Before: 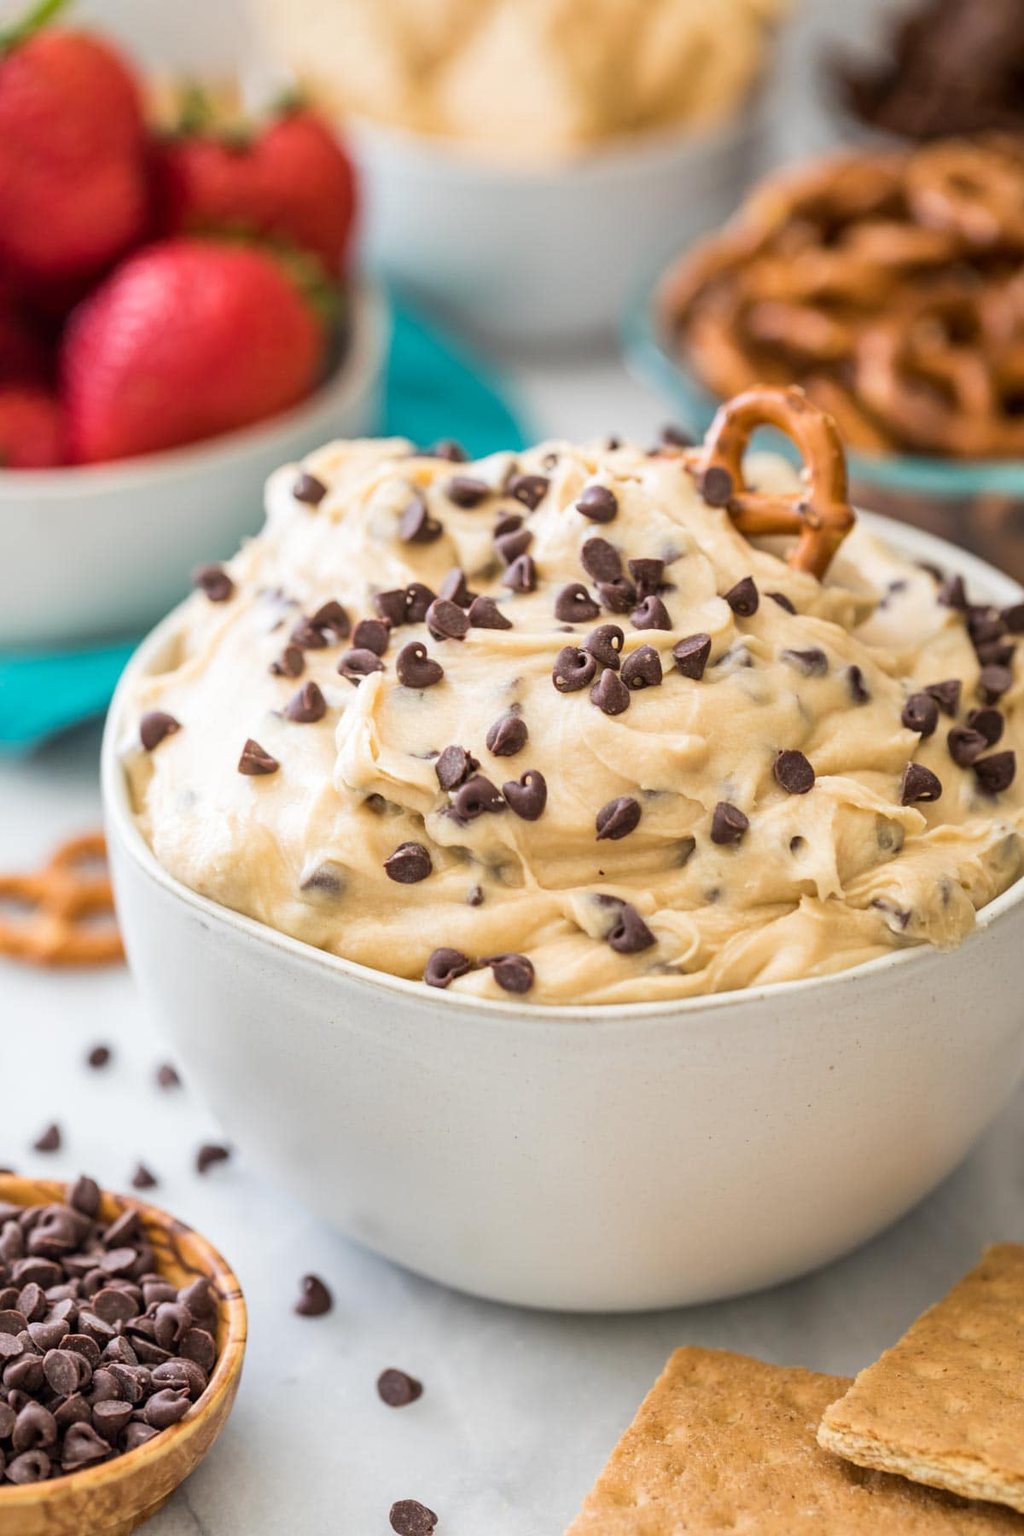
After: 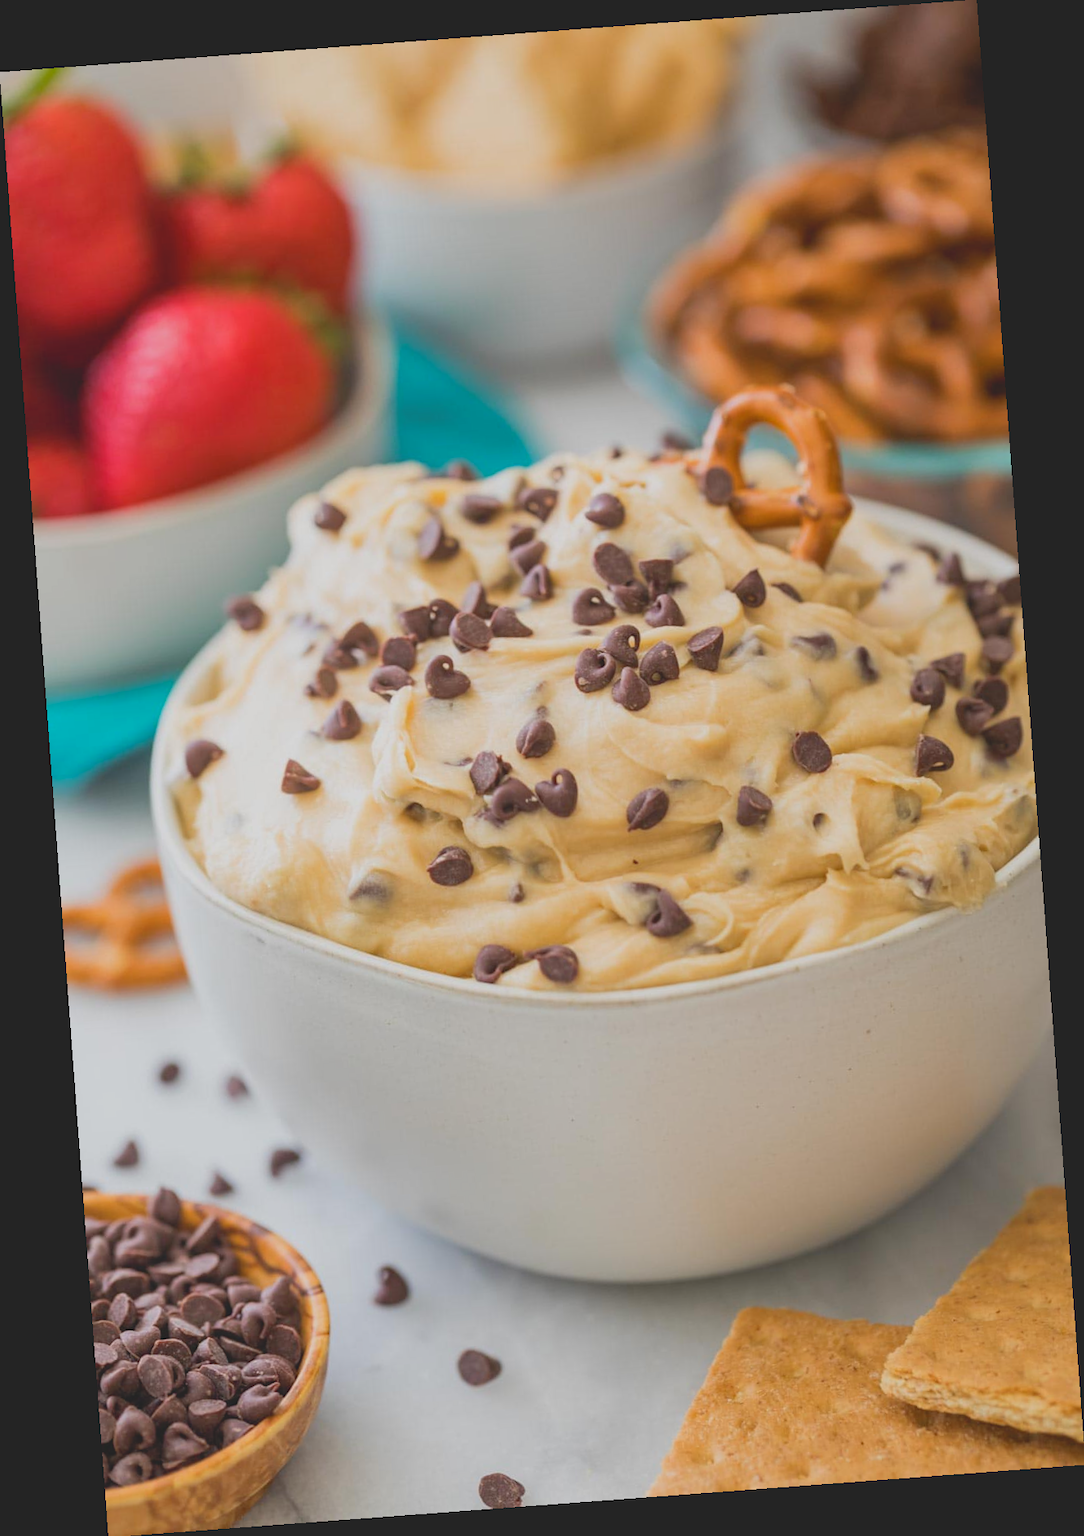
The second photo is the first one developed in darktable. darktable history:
rotate and perspective: rotation -4.25°, automatic cropping off
contrast brightness saturation: contrast -0.28
